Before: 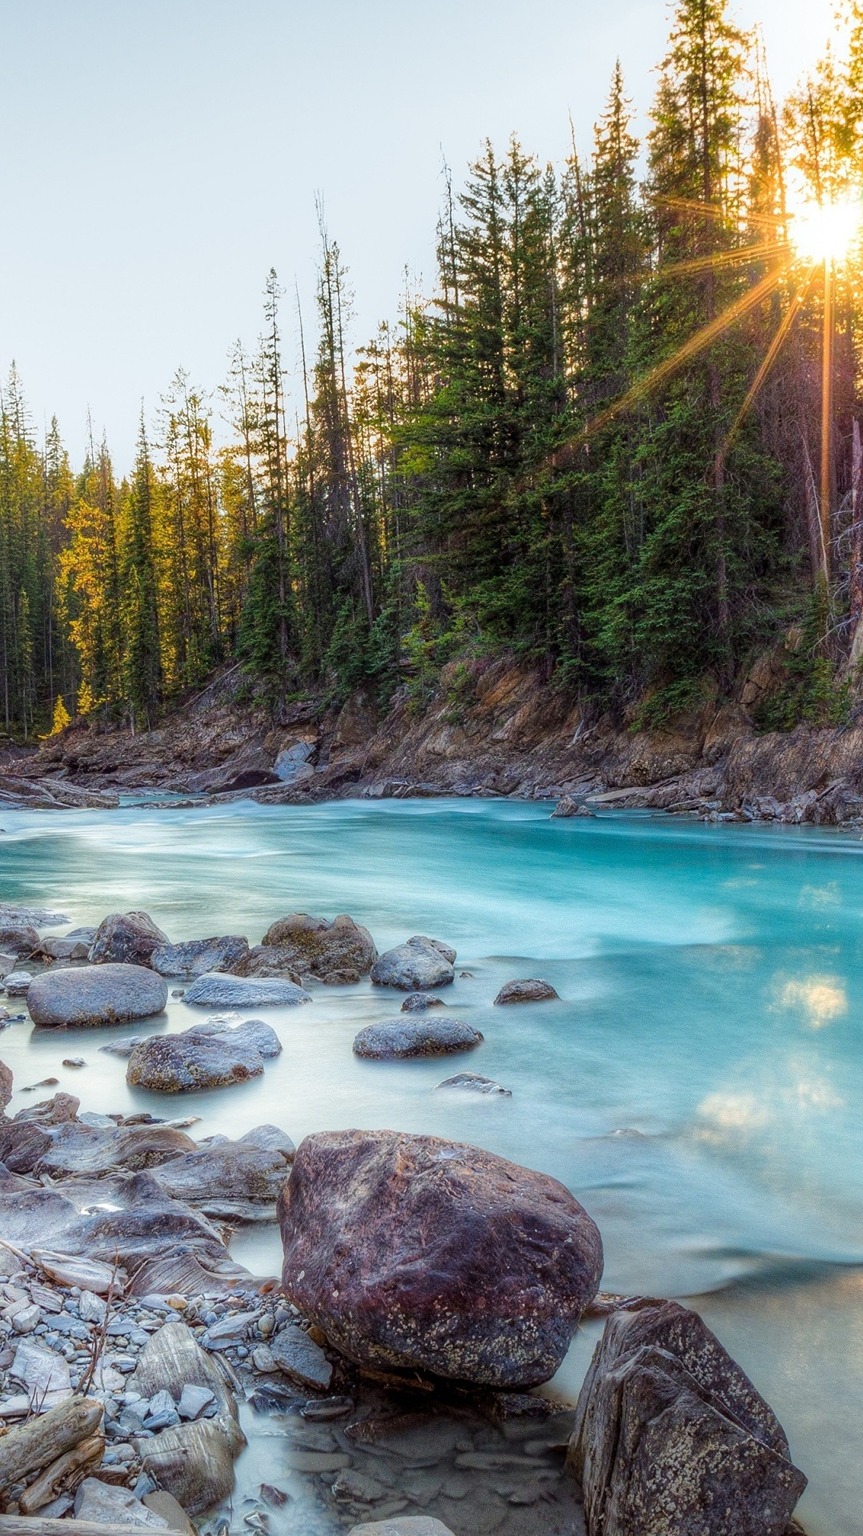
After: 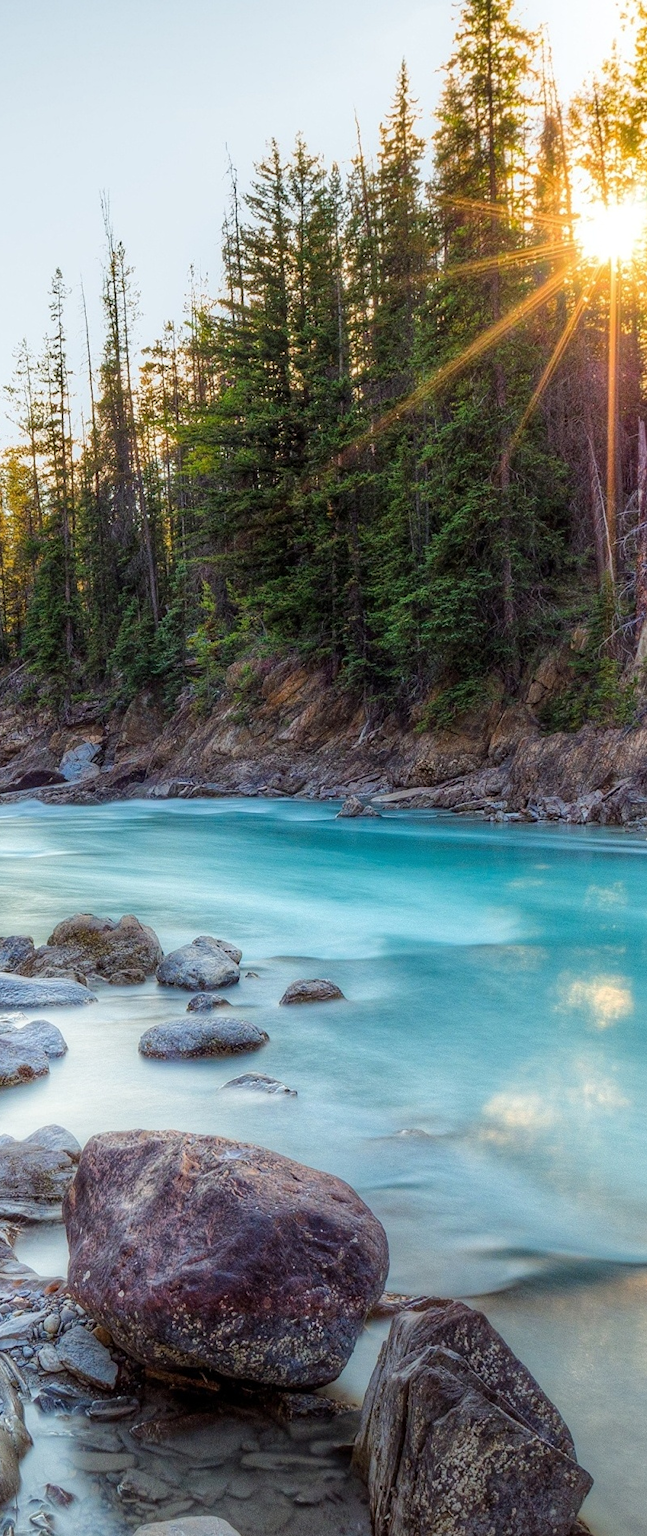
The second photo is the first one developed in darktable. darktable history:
tone equalizer: edges refinement/feathering 500, mask exposure compensation -1.57 EV, preserve details no
crop and rotate: left 24.88%
